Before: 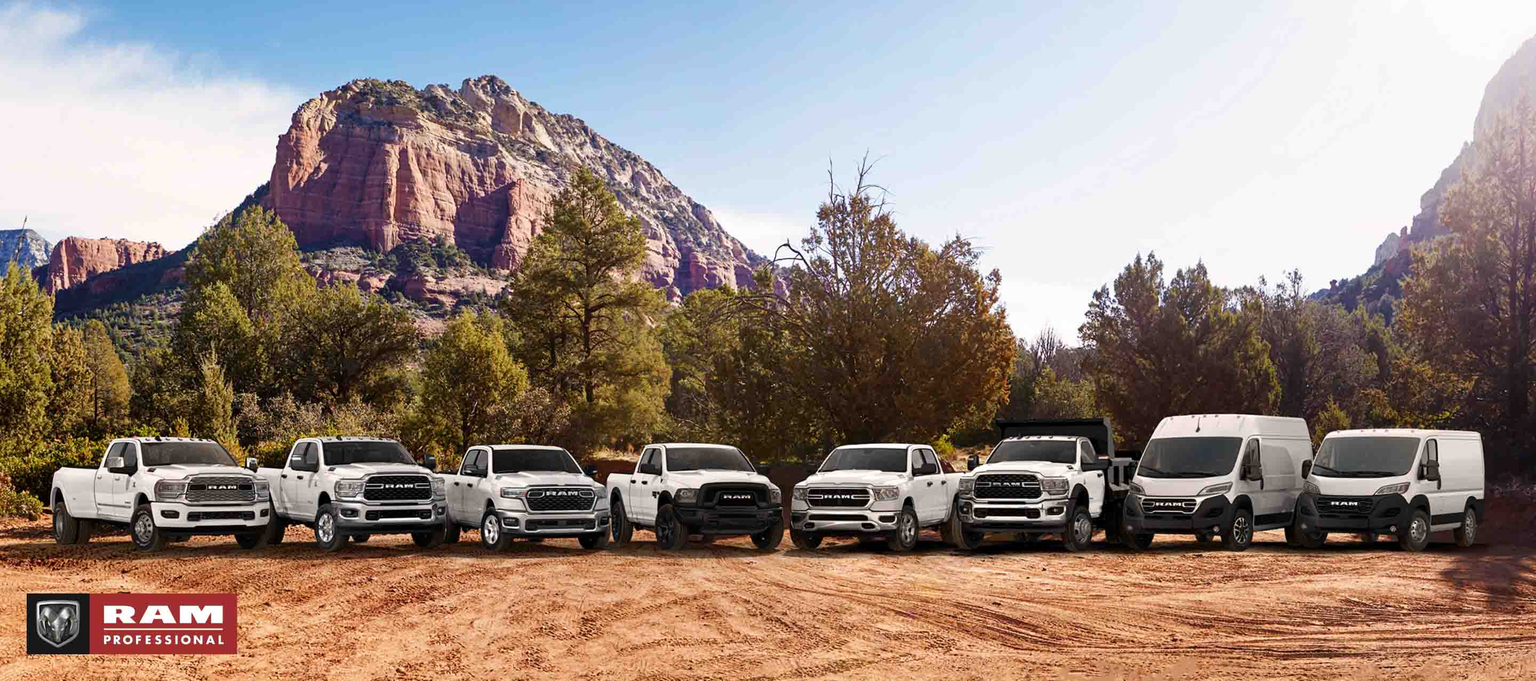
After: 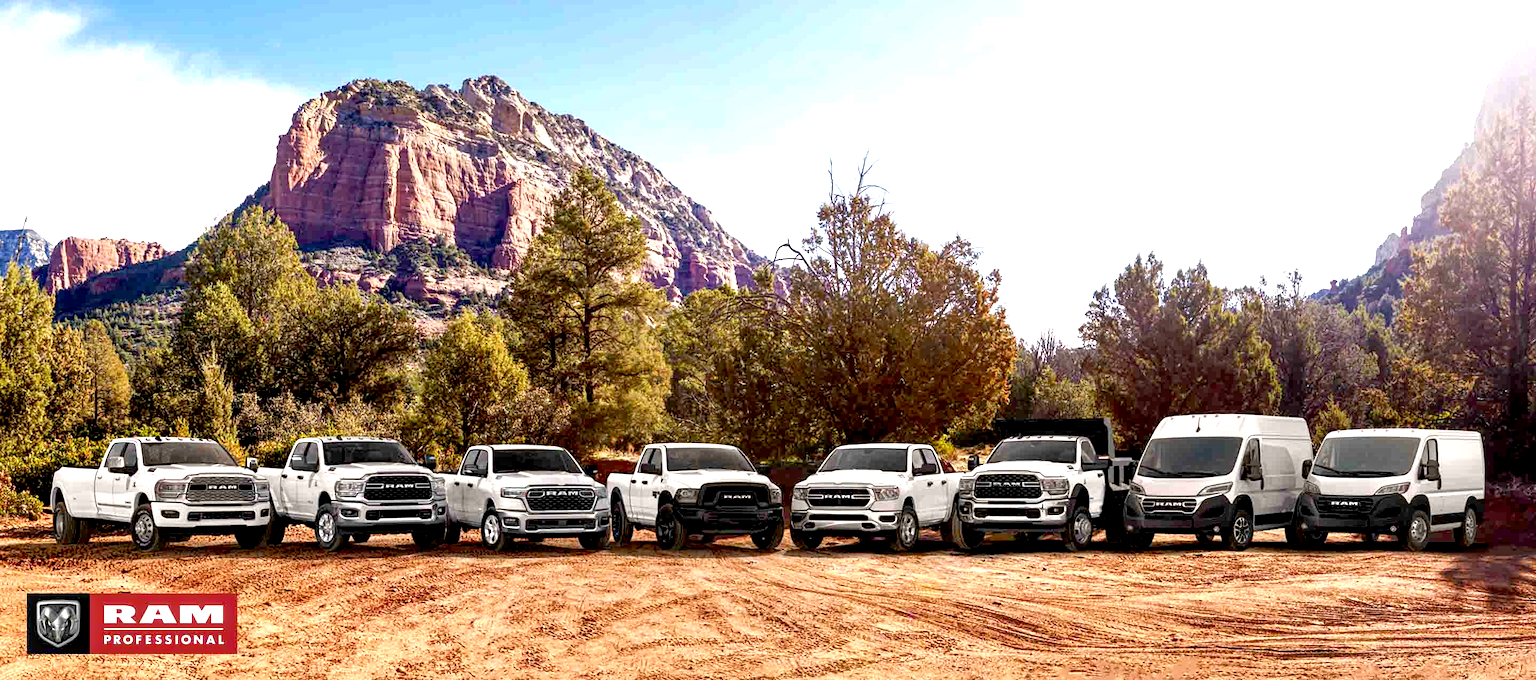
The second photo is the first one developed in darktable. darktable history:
exposure: black level correction 0.012, exposure 0.7 EV, compensate exposure bias true, compensate highlight preservation false
local contrast: on, module defaults
